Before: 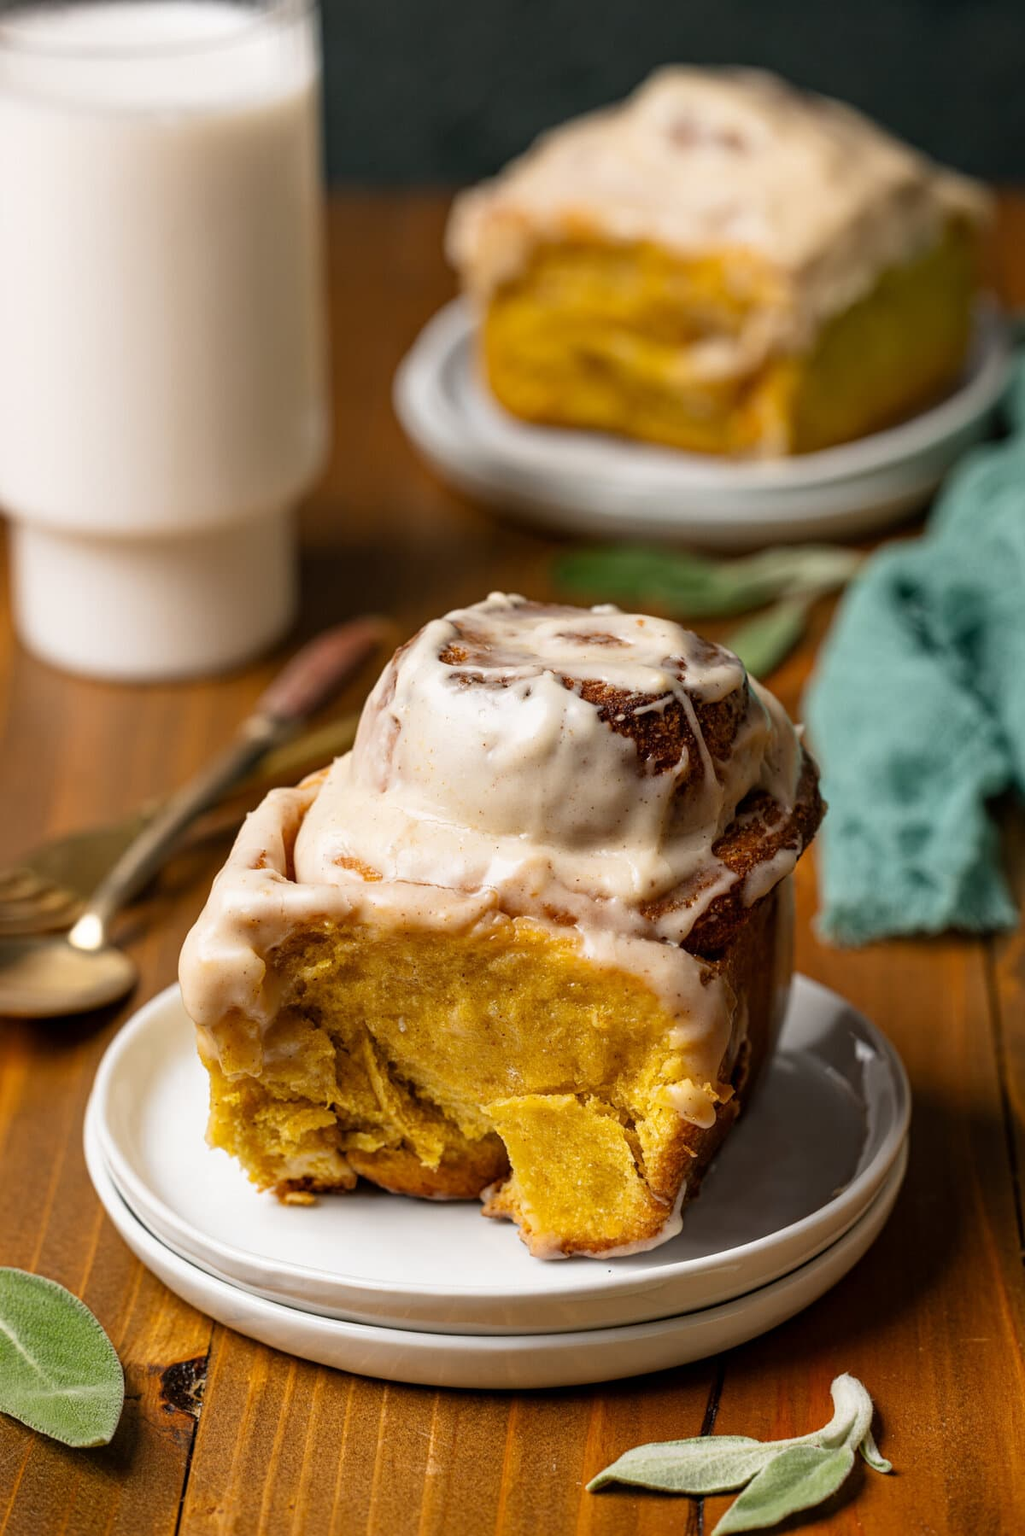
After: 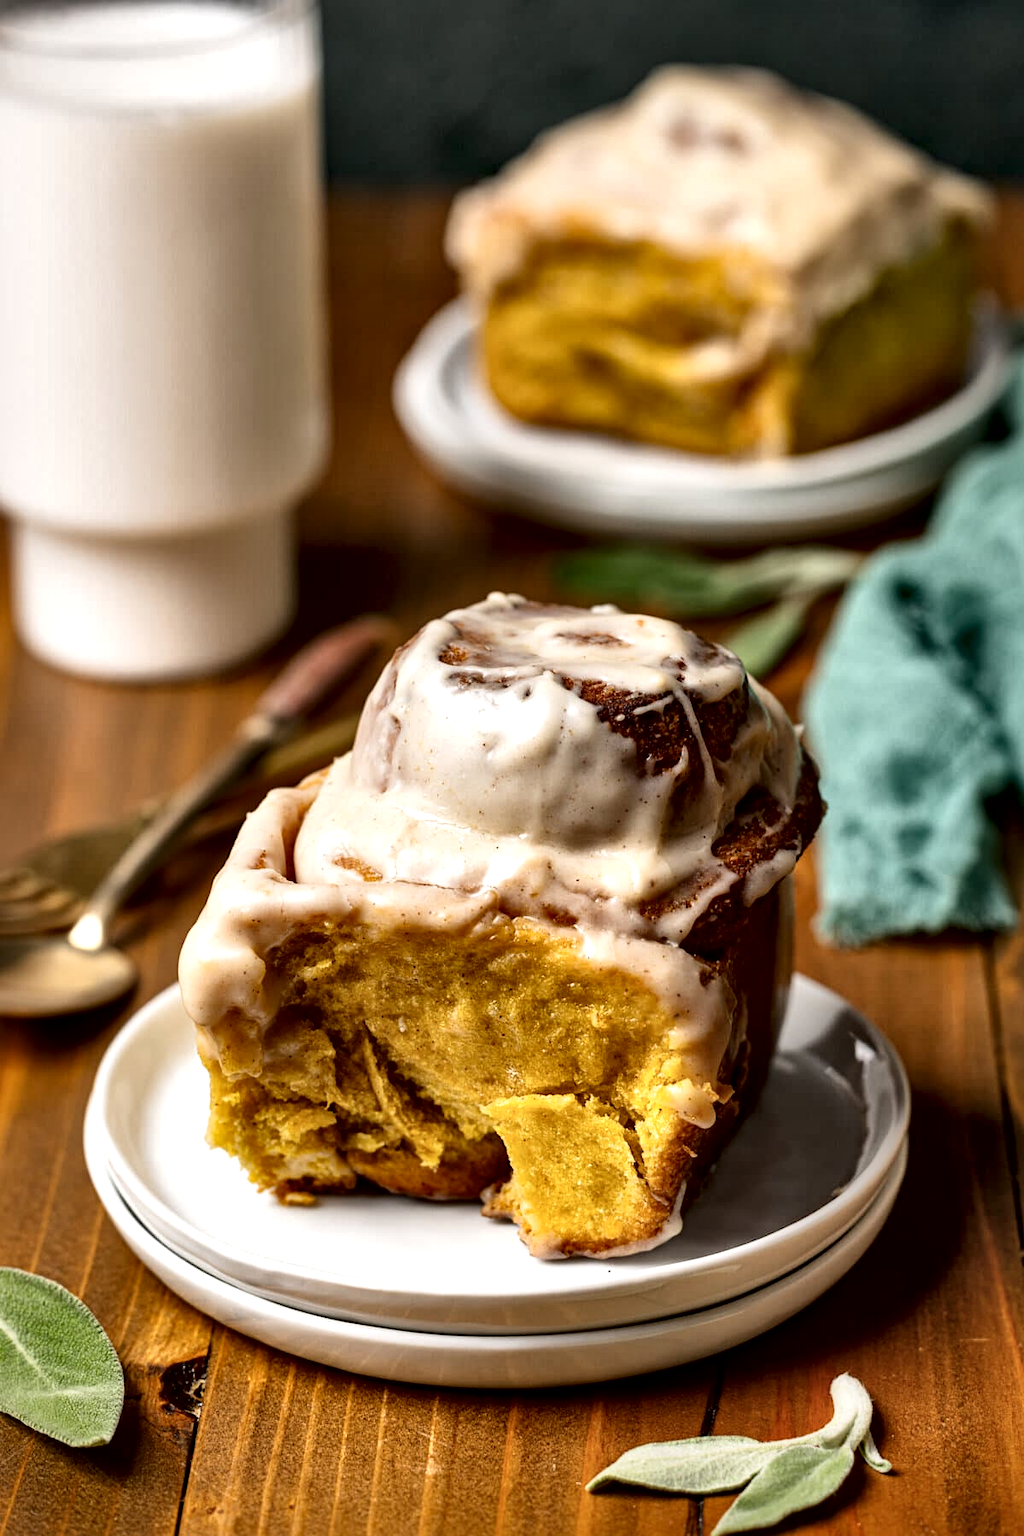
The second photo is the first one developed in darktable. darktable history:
shadows and highlights: shadows 30.92, highlights 1.07, soften with gaussian
local contrast: mode bilateral grid, contrast 44, coarseness 69, detail 213%, midtone range 0.2
